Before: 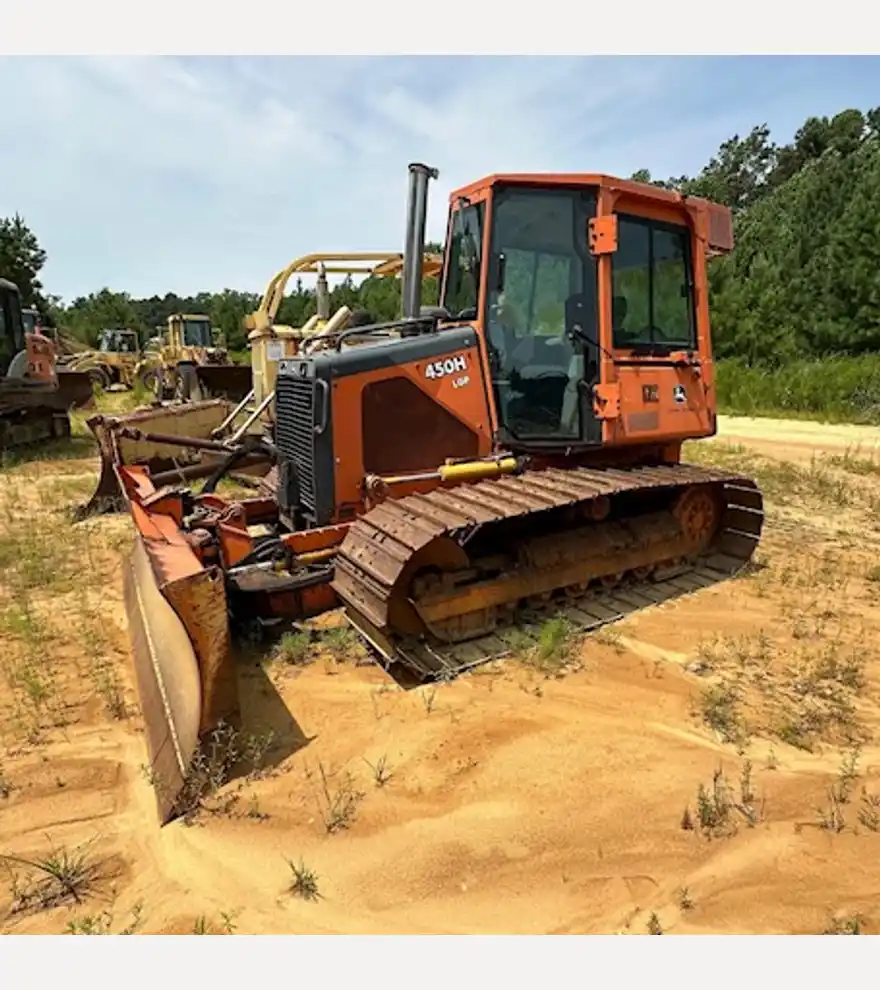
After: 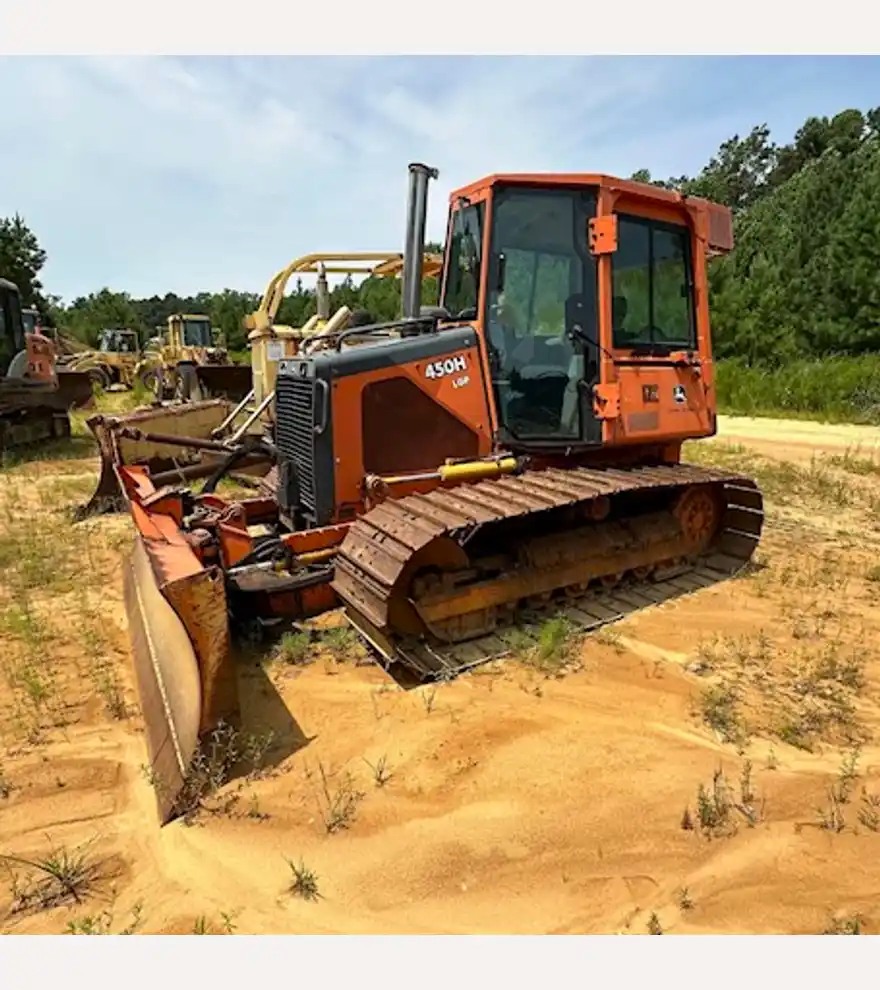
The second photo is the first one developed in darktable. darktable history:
contrast brightness saturation: contrast 0.043, saturation 0.067
